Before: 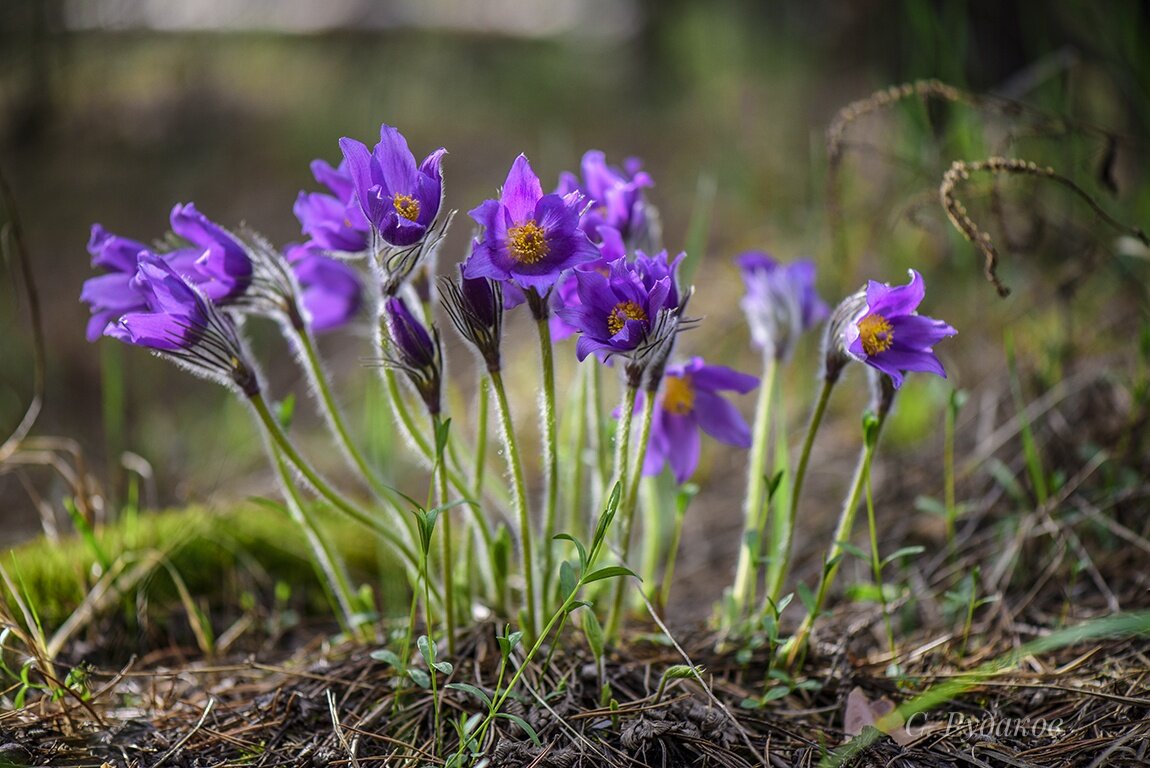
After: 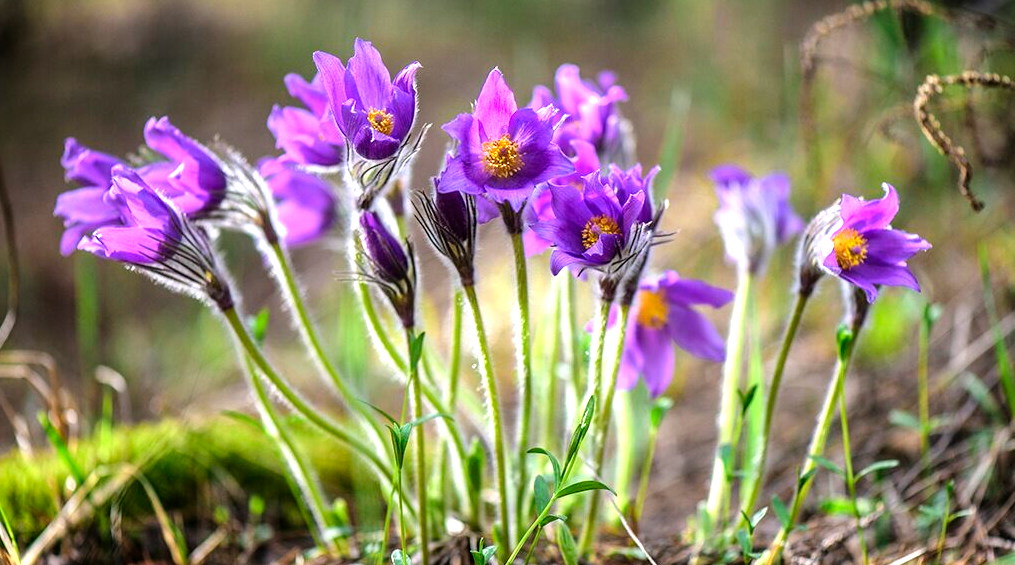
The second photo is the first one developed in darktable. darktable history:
crop and rotate: left 2.292%, top 11.201%, right 9.405%, bottom 15.213%
tone equalizer: -8 EV -0.75 EV, -7 EV -0.691 EV, -6 EV -0.617 EV, -5 EV -0.371 EV, -3 EV 0.371 EV, -2 EV 0.6 EV, -1 EV 0.683 EV, +0 EV 0.761 EV
exposure: exposure 0.299 EV, compensate highlight preservation false
